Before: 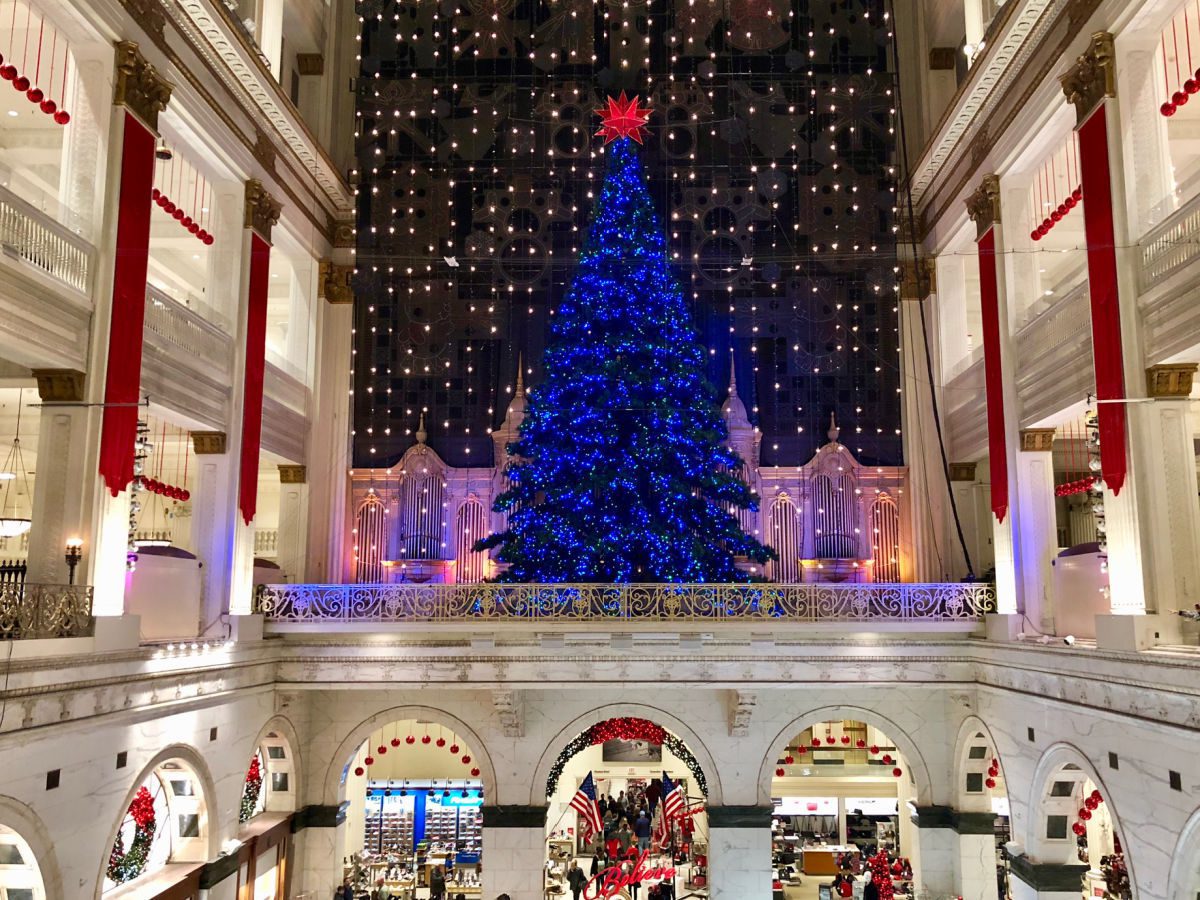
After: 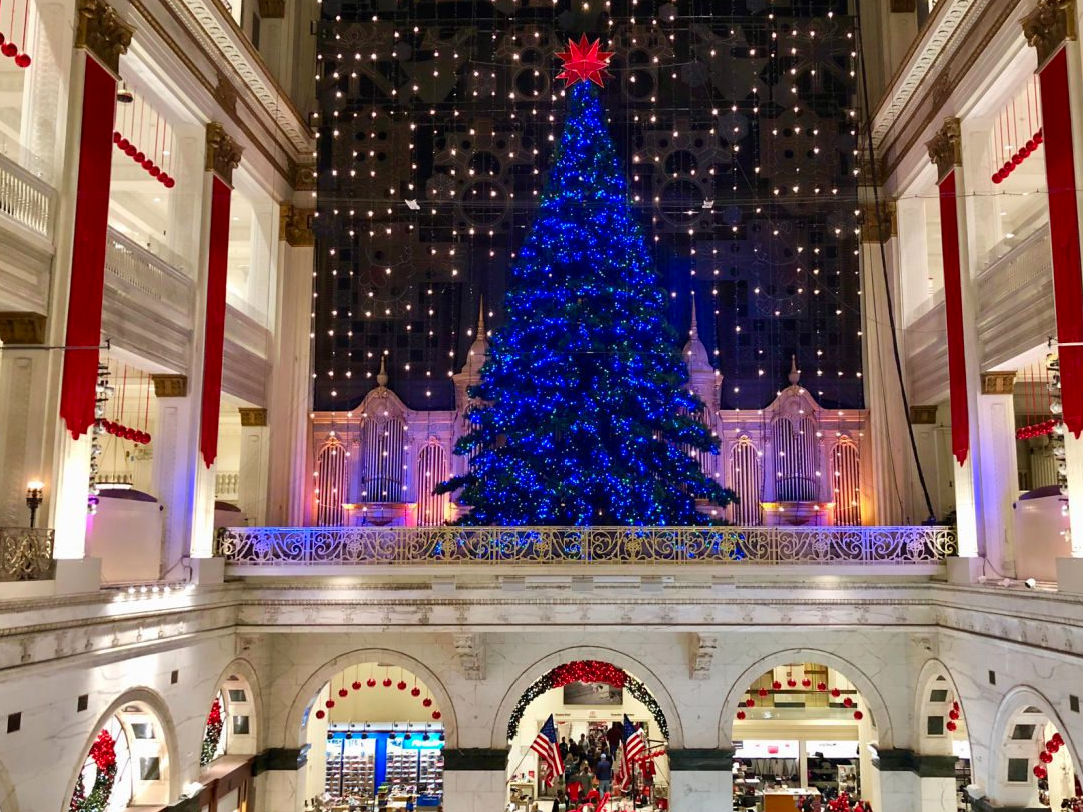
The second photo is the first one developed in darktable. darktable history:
color contrast: green-magenta contrast 1.1, blue-yellow contrast 1.1, unbound 0
crop: left 3.305%, top 6.436%, right 6.389%, bottom 3.258%
